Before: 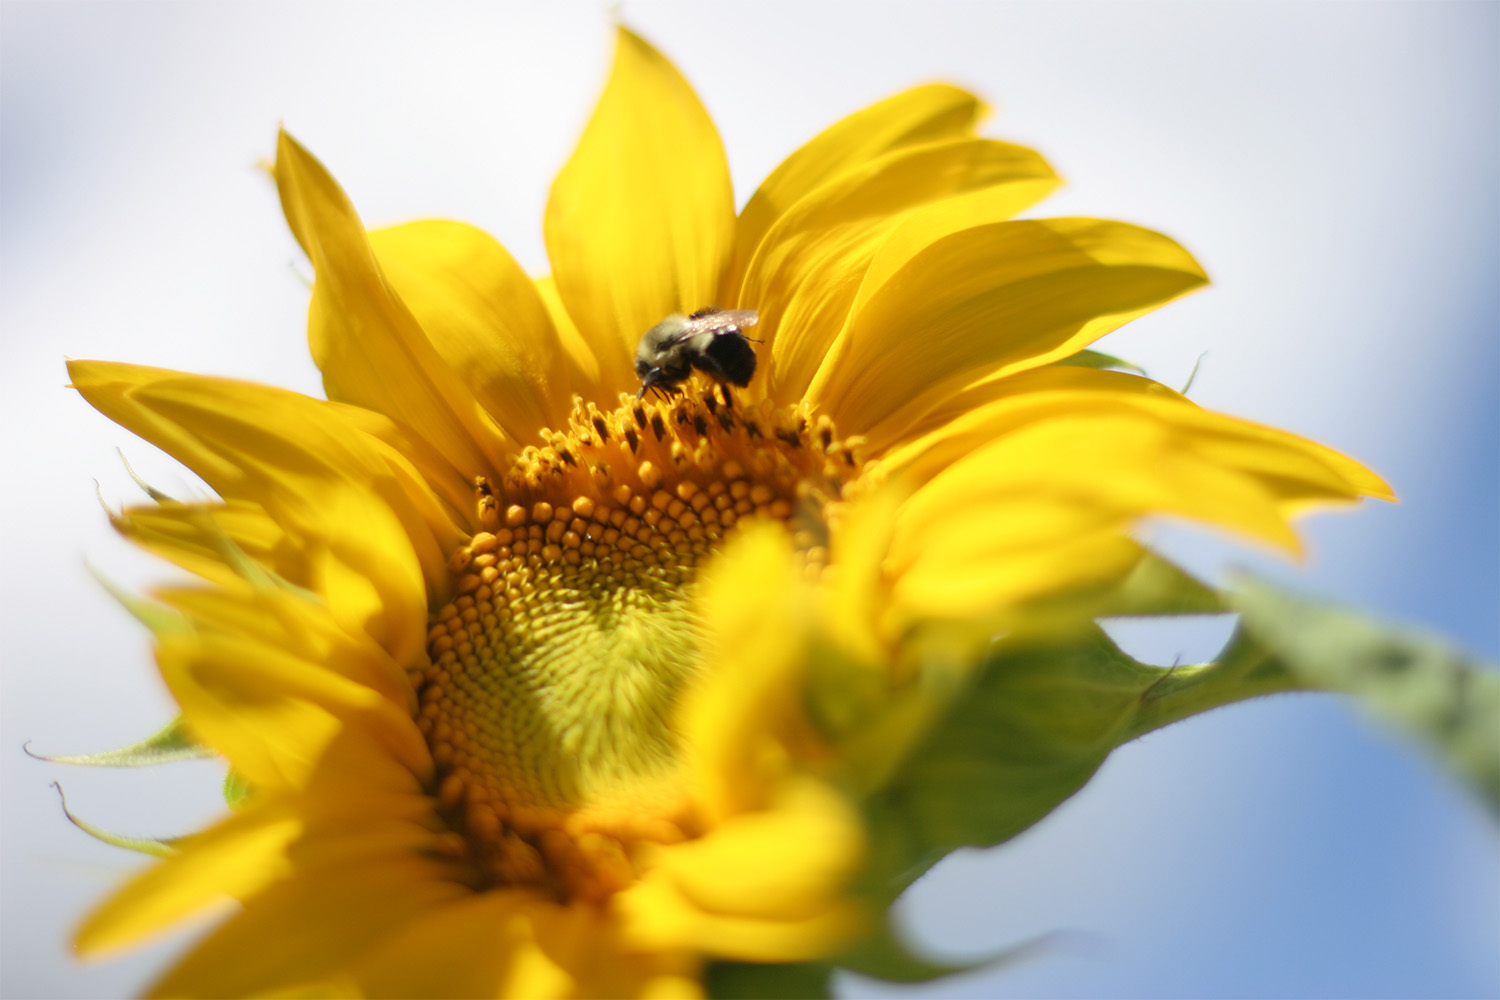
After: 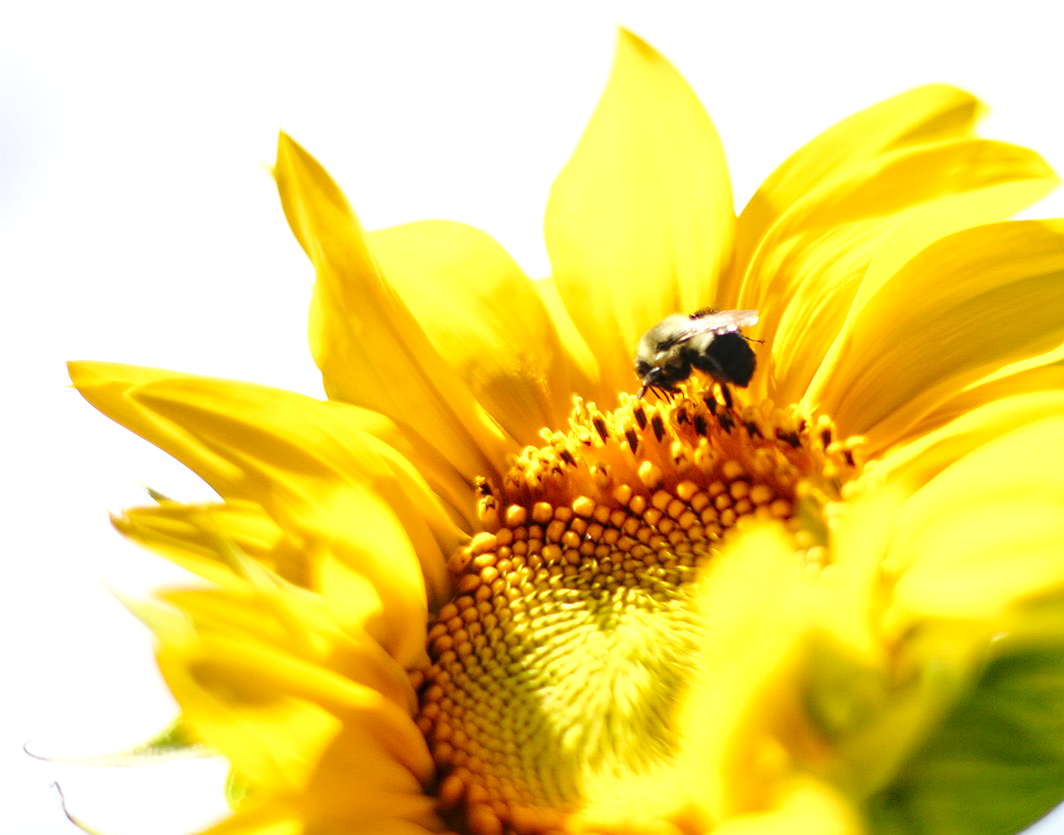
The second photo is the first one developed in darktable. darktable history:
levels: levels [0, 0.476, 0.951]
crop: right 29.039%, bottom 16.411%
local contrast: detail 130%
base curve: curves: ch0 [(0, 0) (0.028, 0.03) (0.121, 0.232) (0.46, 0.748) (0.859, 0.968) (1, 1)], preserve colors none
